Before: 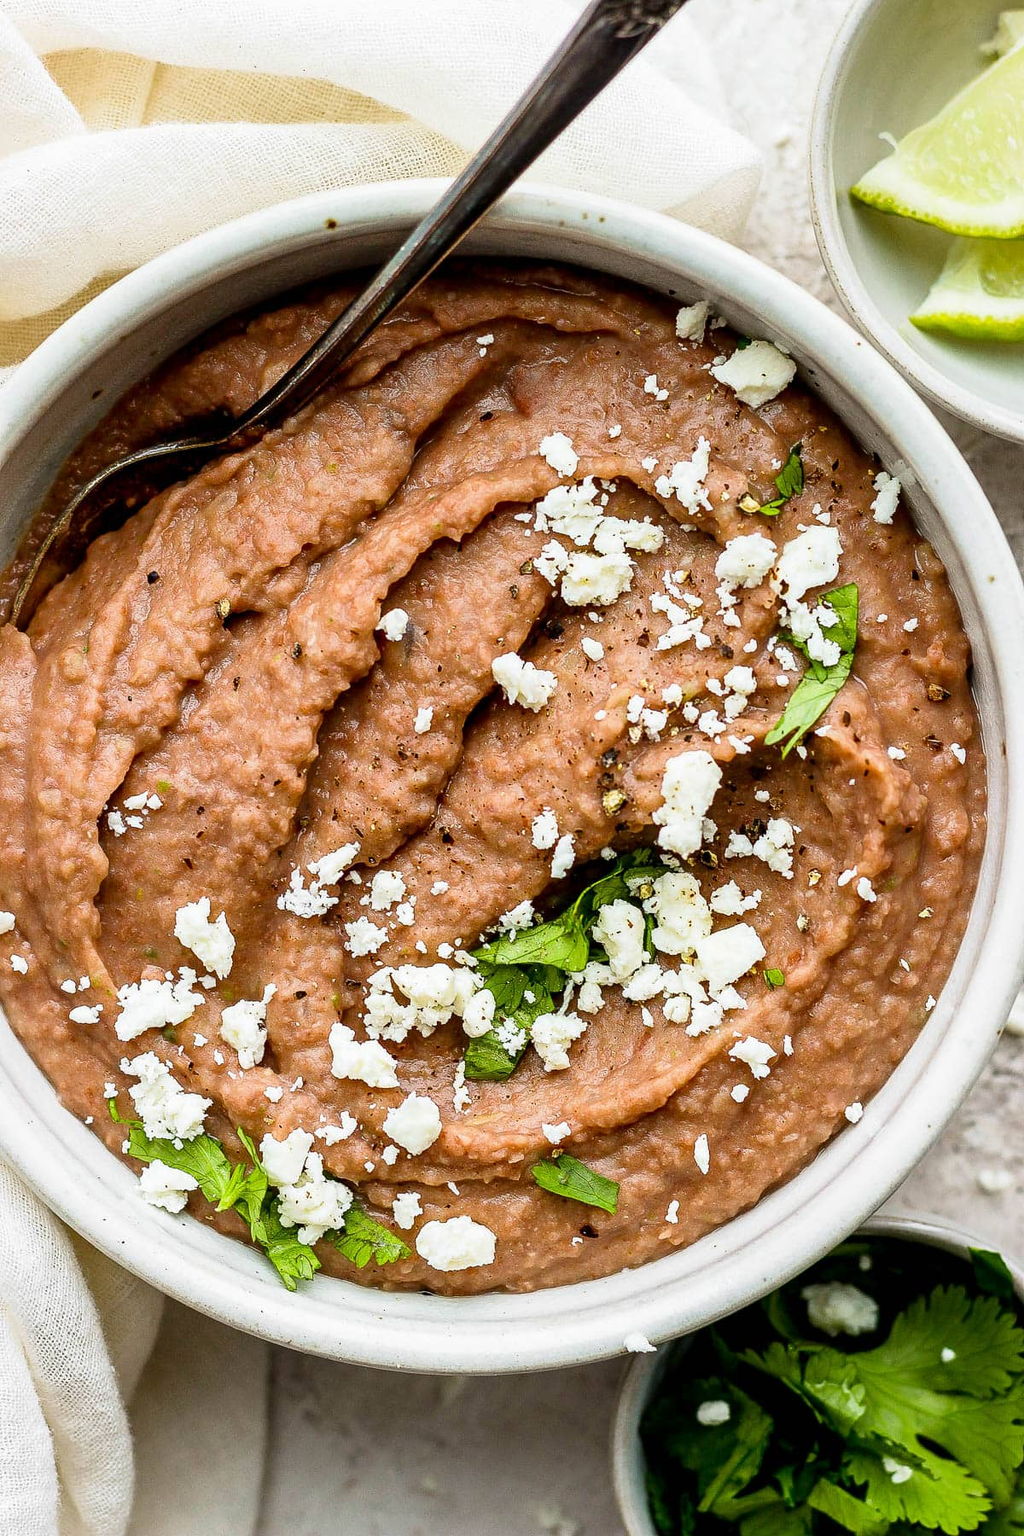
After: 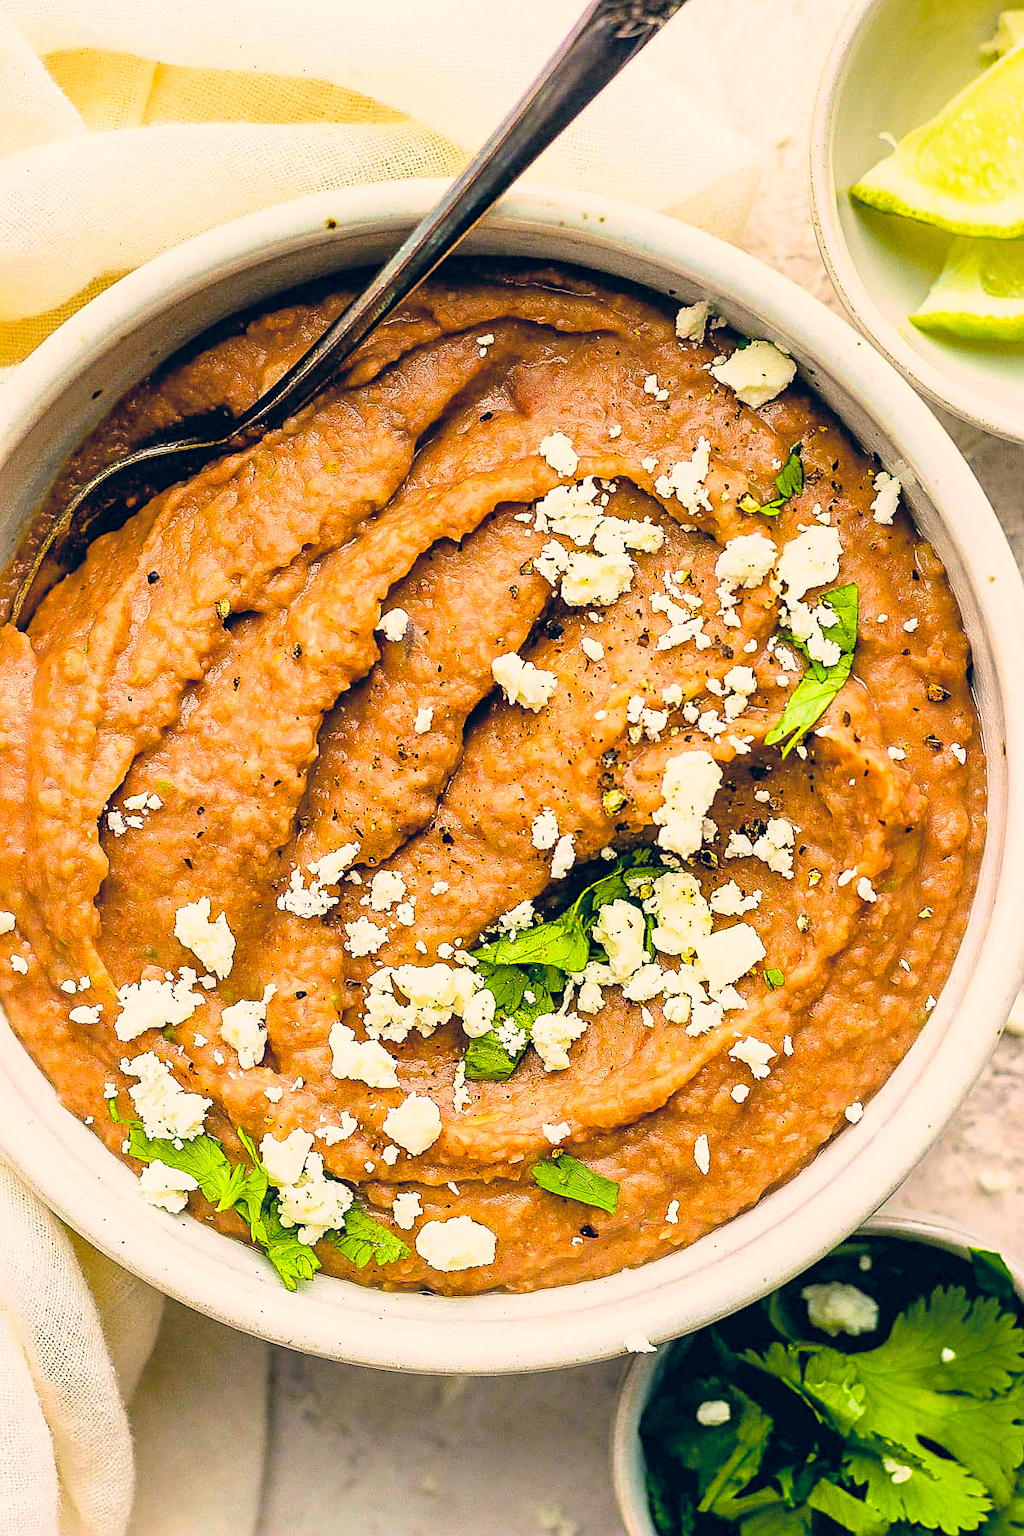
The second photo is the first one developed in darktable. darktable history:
color correction: highlights a* 10.35, highlights b* 13.93, shadows a* -9.99, shadows b* -14.86
sharpen: amount 0.494
contrast brightness saturation: contrast 0.096, brightness 0.294, saturation 0.145
color balance rgb: shadows lift › hue 85.6°, perceptual saturation grading › global saturation 30.854%, global vibrance 20%
